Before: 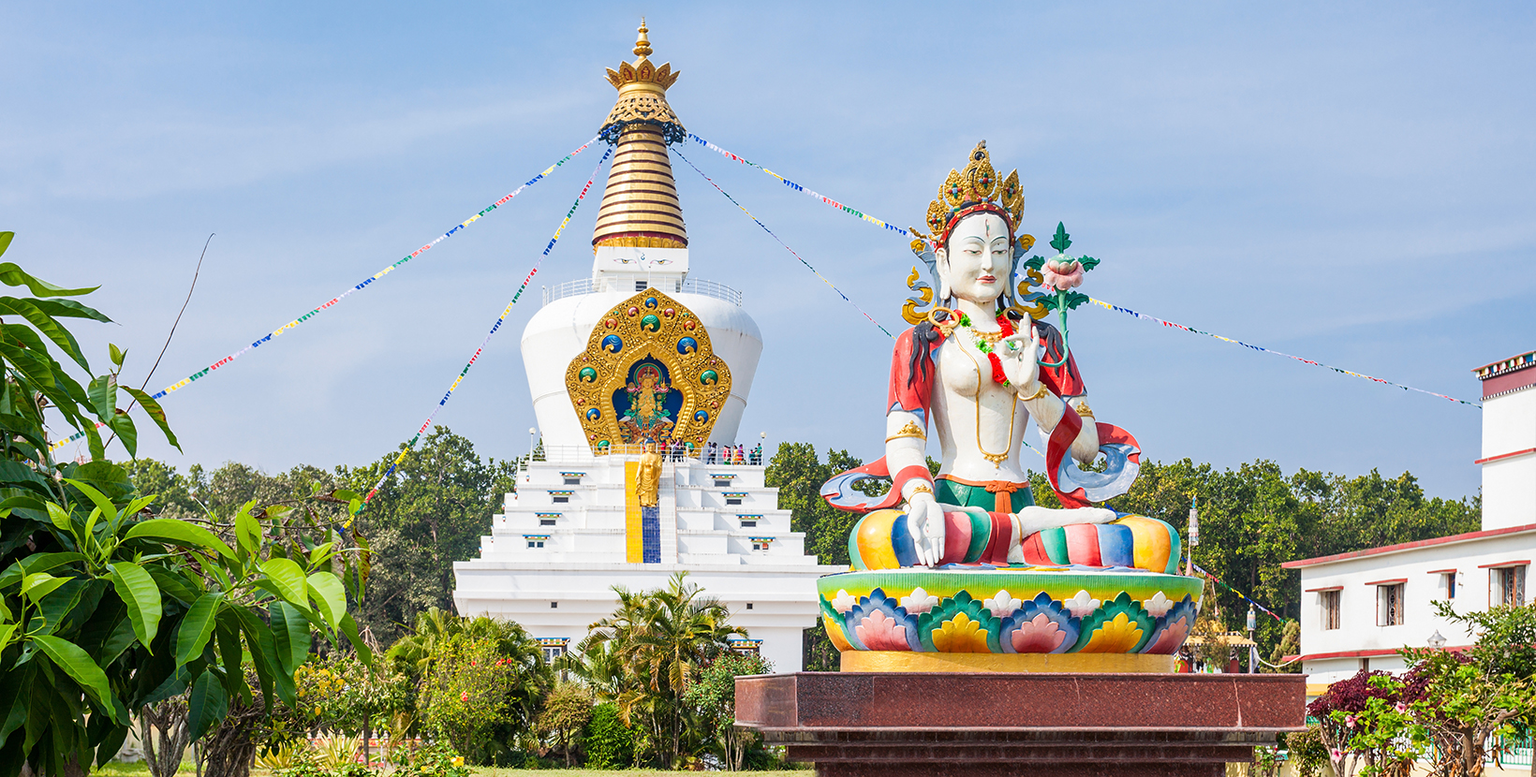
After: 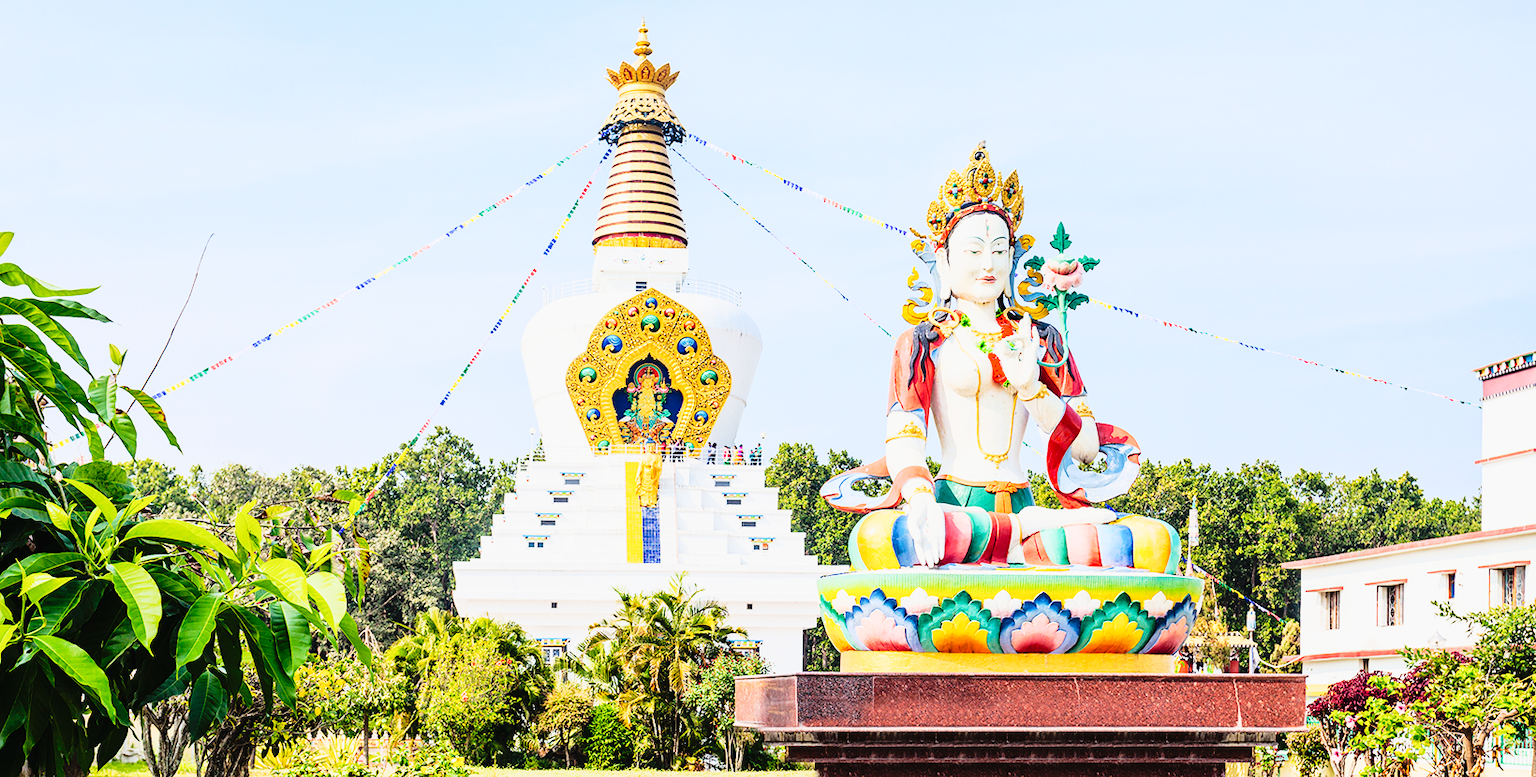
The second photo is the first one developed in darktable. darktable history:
tone curve: curves: ch0 [(0, 0.014) (0.17, 0.099) (0.398, 0.423) (0.725, 0.828) (0.872, 0.918) (1, 0.981)]; ch1 [(0, 0) (0.402, 0.36) (0.489, 0.491) (0.5, 0.503) (0.515, 0.52) (0.545, 0.572) (0.615, 0.662) (0.701, 0.725) (1, 1)]; ch2 [(0, 0) (0.42, 0.458) (0.485, 0.499) (0.503, 0.503) (0.531, 0.542) (0.561, 0.594) (0.644, 0.694) (0.717, 0.753) (1, 0.991)], preserve colors none
base curve: curves: ch0 [(0, 0) (0.028, 0.03) (0.121, 0.232) (0.46, 0.748) (0.859, 0.968) (1, 1)]
